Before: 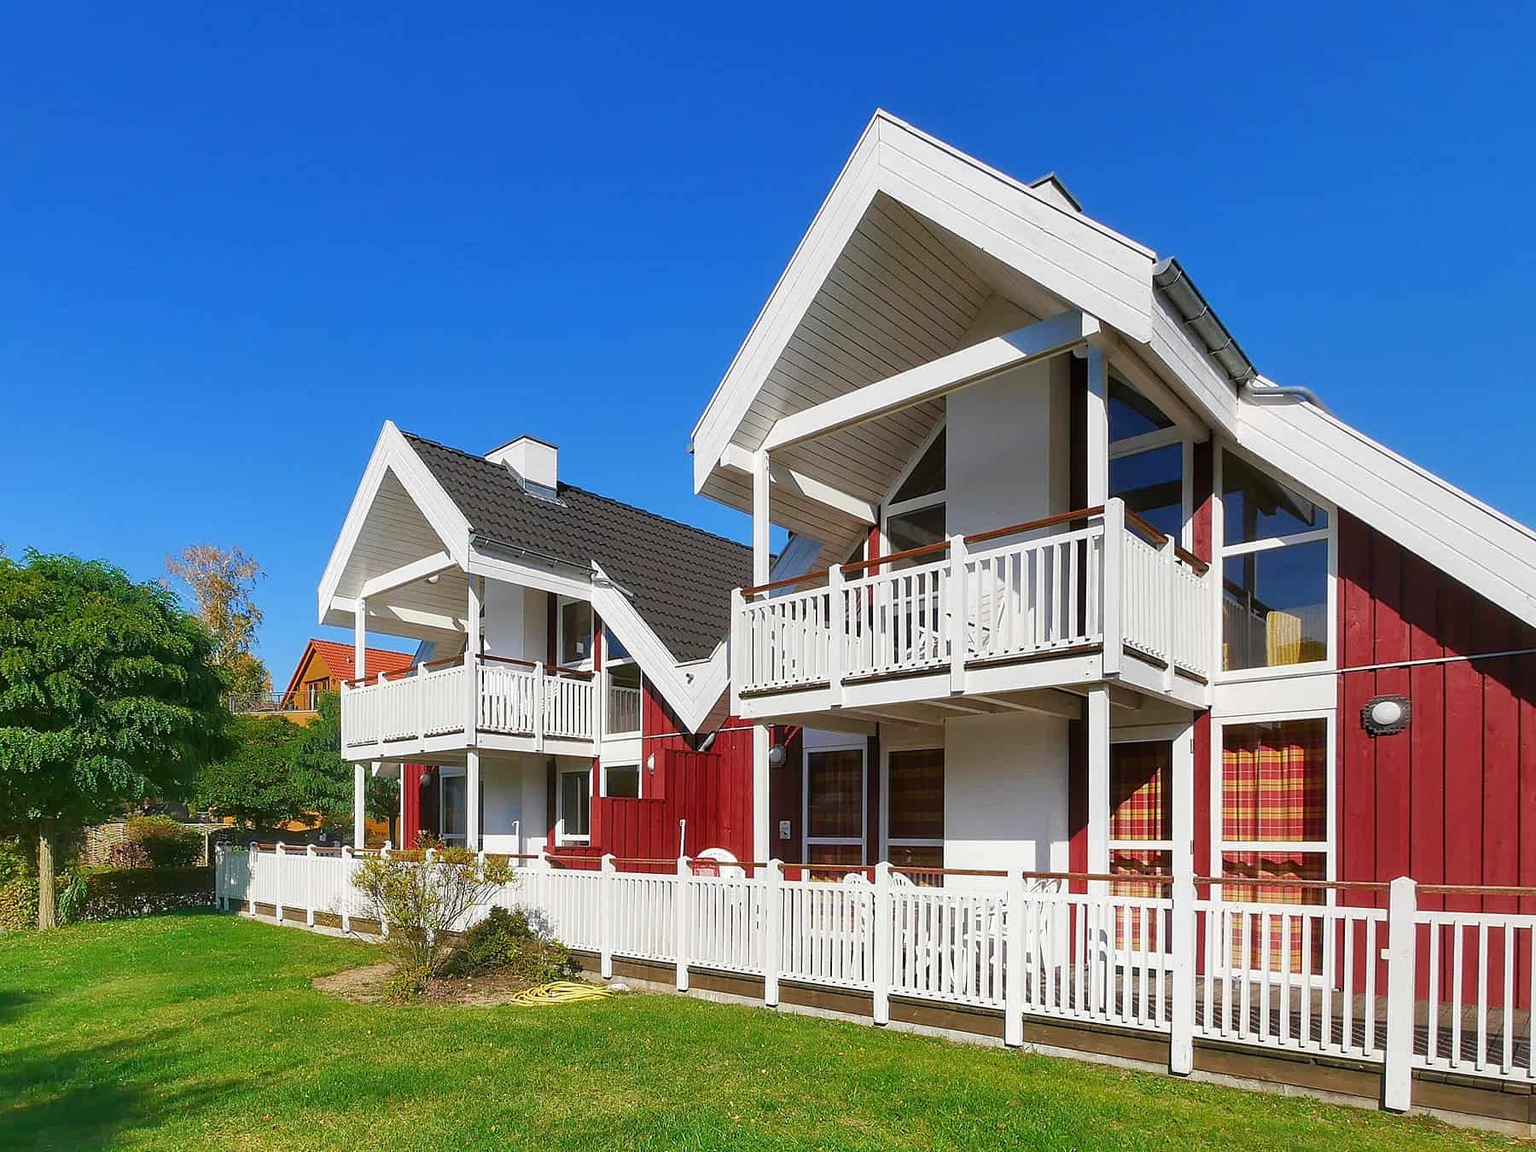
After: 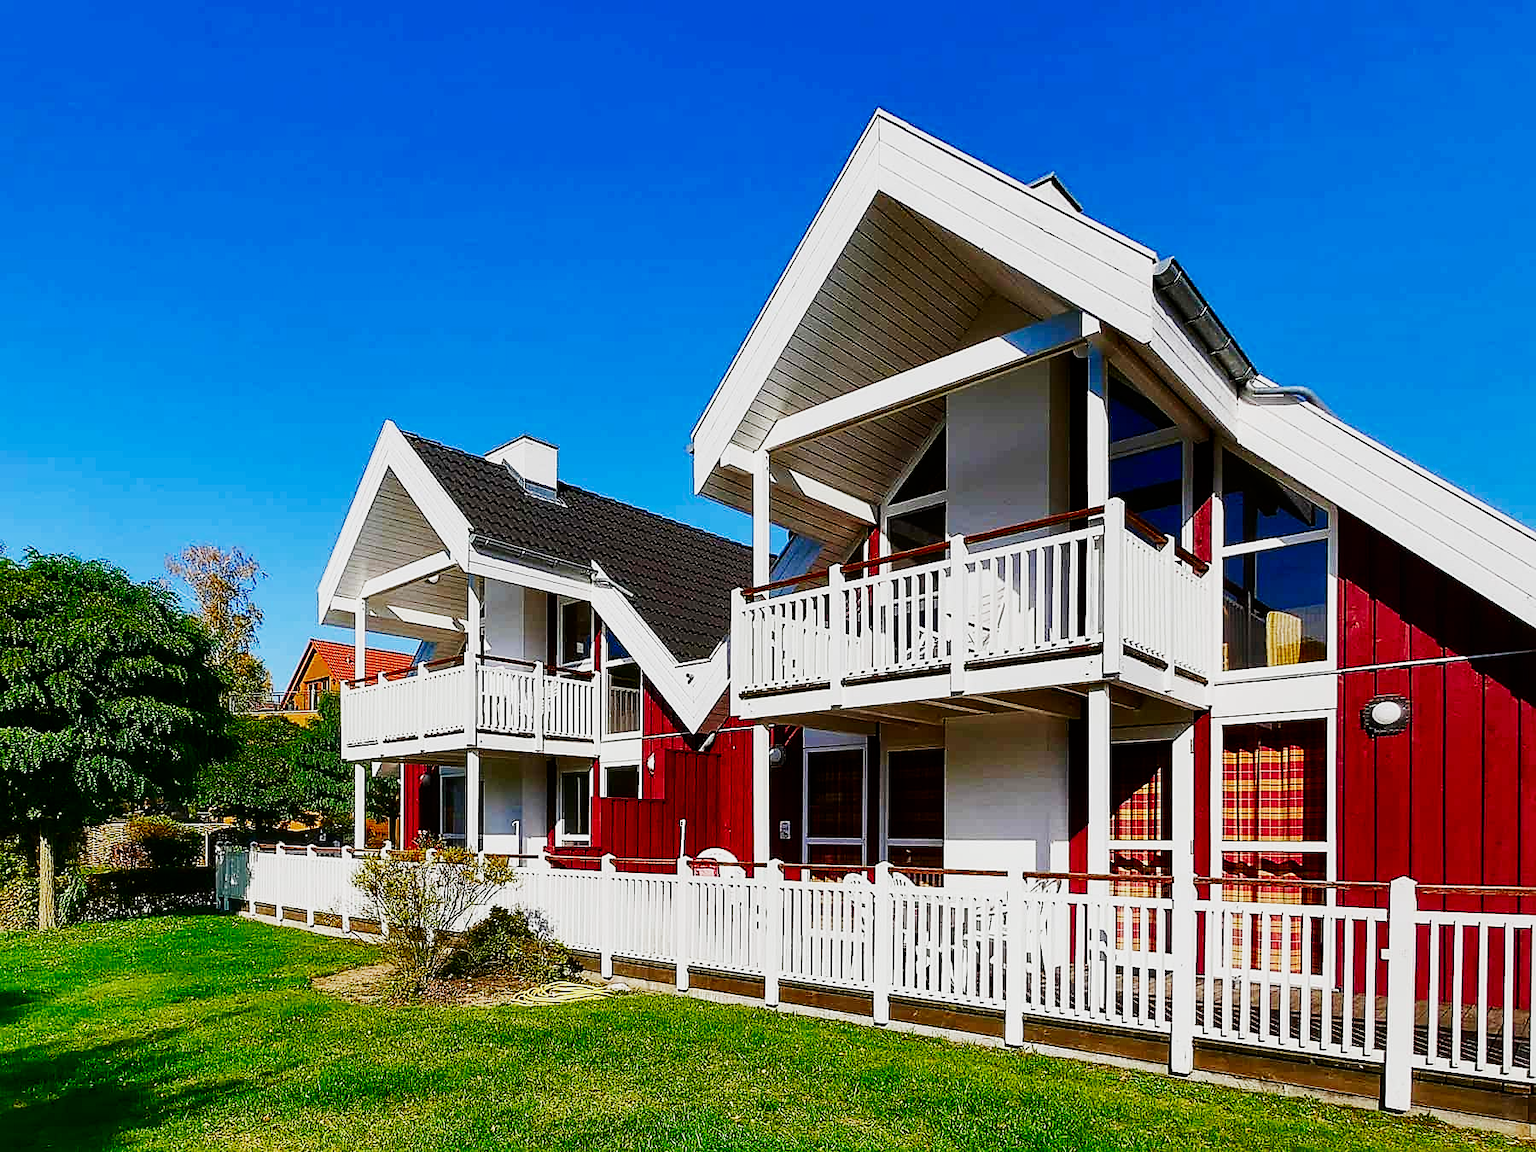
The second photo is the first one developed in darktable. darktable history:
sharpen: on, module defaults
exposure: compensate highlight preservation false
sigmoid: contrast 2, skew -0.2, preserve hue 0%, red attenuation 0.1, red rotation 0.035, green attenuation 0.1, green rotation -0.017, blue attenuation 0.15, blue rotation -0.052, base primaries Rec2020
contrast brightness saturation: contrast 0.13, brightness -0.05, saturation 0.16
